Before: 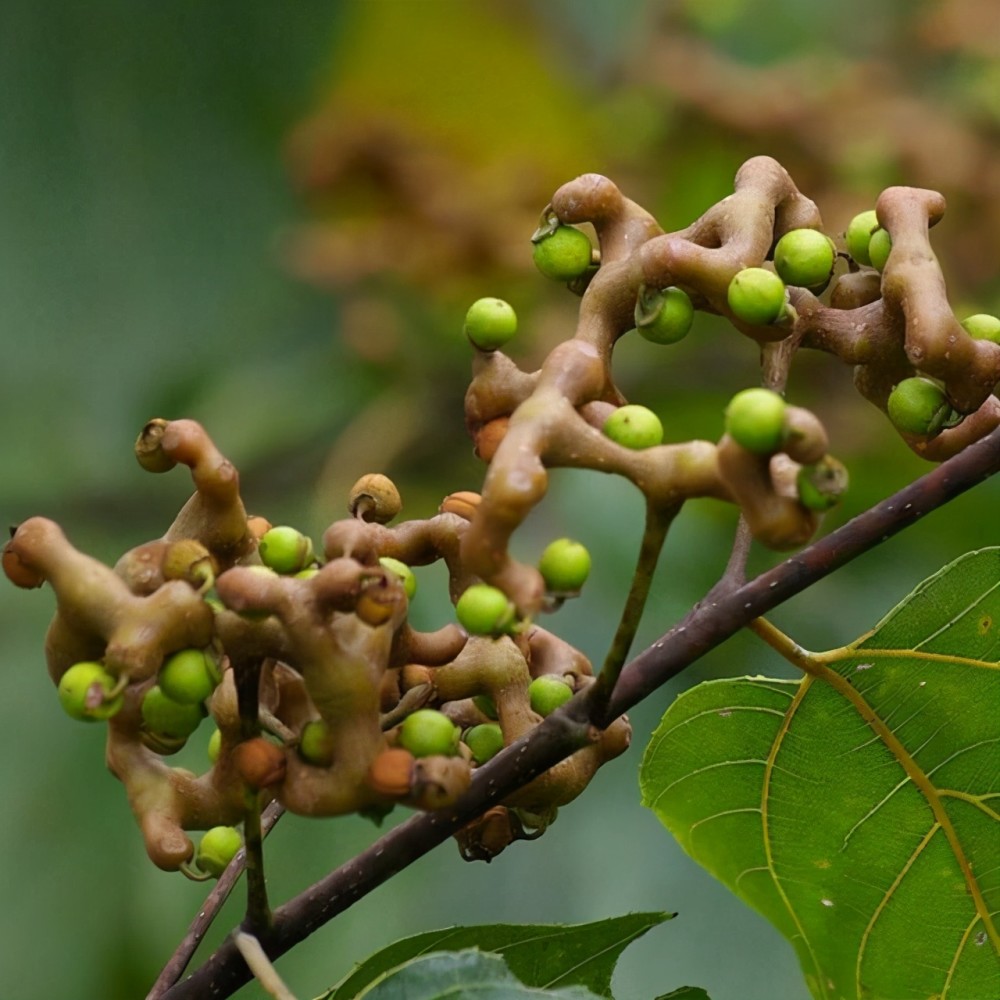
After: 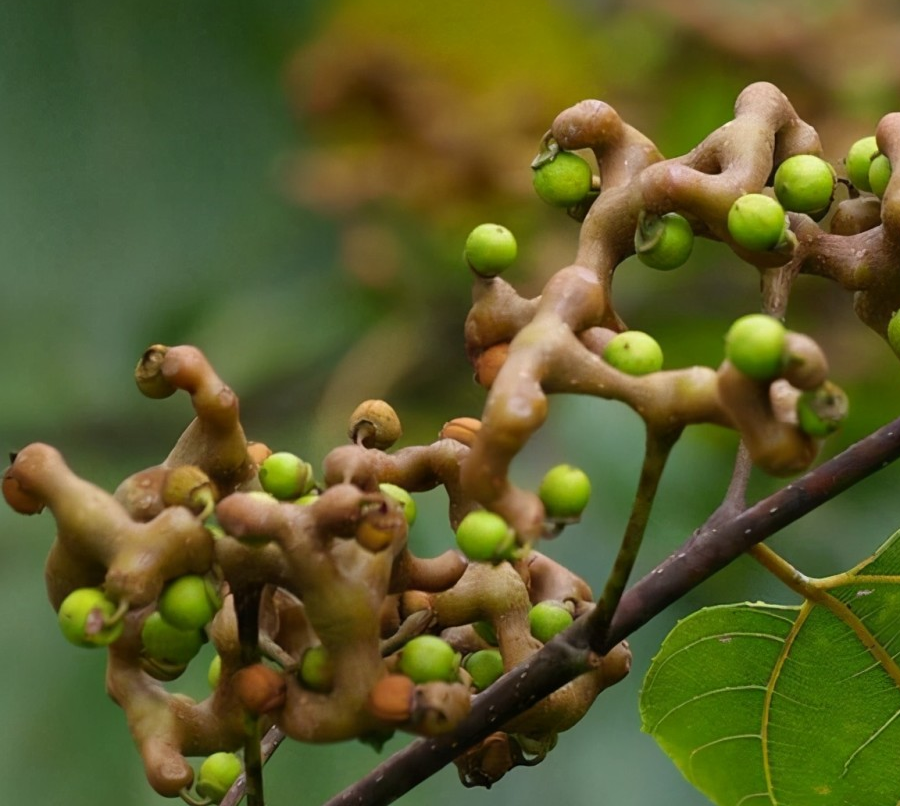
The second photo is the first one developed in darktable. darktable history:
crop: top 7.422%, right 9.913%, bottom 11.965%
